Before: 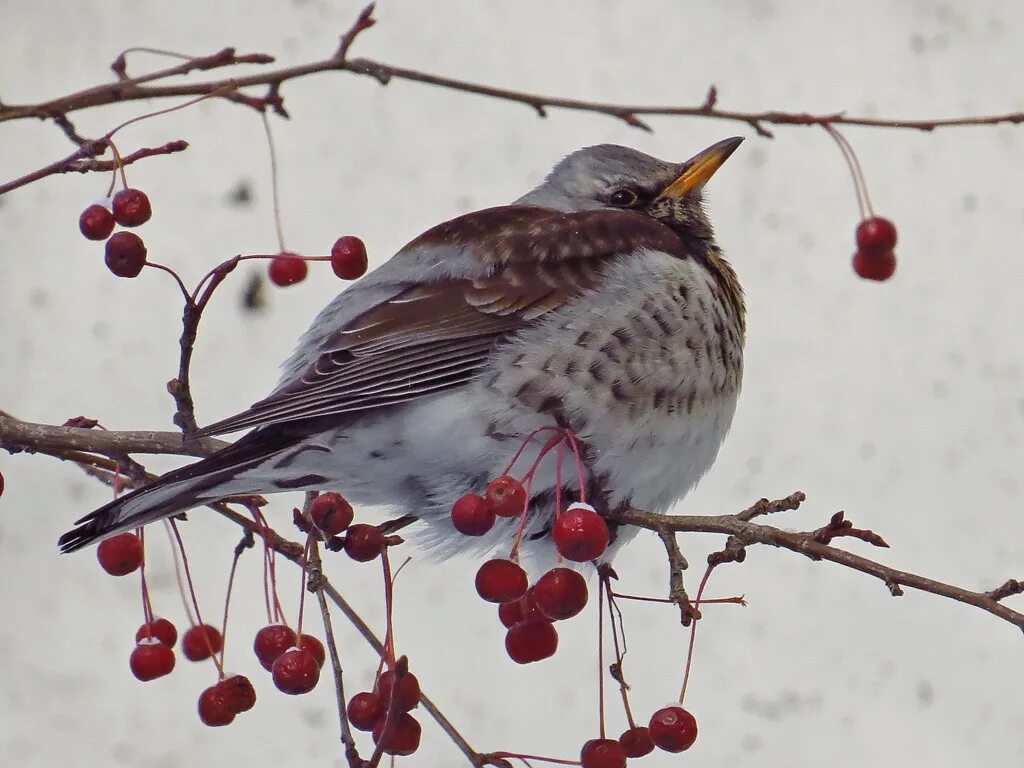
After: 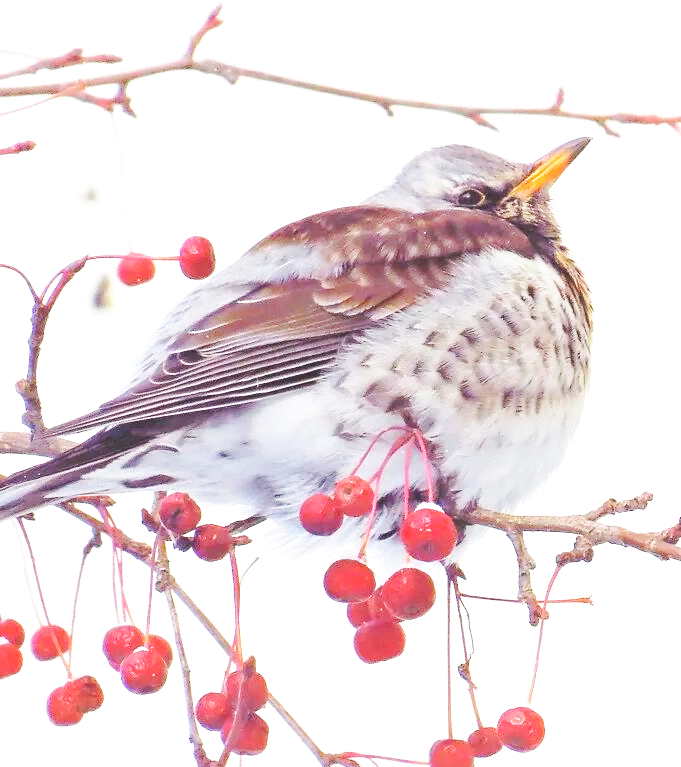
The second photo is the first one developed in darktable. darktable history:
tone equalizer: mask exposure compensation -0.487 EV
tone curve: curves: ch0 [(0, 0.137) (1, 1)], color space Lab, independent channels, preserve colors none
crop and rotate: left 14.903%, right 18.497%
color zones: curves: ch0 [(0.25, 0.5) (0.463, 0.627) (0.484, 0.637) (0.75, 0.5)]
shadows and highlights: radius 94.2, shadows -15.41, white point adjustment 0.167, highlights 32.65, compress 48.68%, soften with gaussian
exposure: black level correction 0, exposure 1.2 EV, compensate exposure bias true, compensate highlight preservation false
base curve: curves: ch0 [(0, 0) (0.028, 0.03) (0.121, 0.232) (0.46, 0.748) (0.859, 0.968) (1, 1)], preserve colors none
